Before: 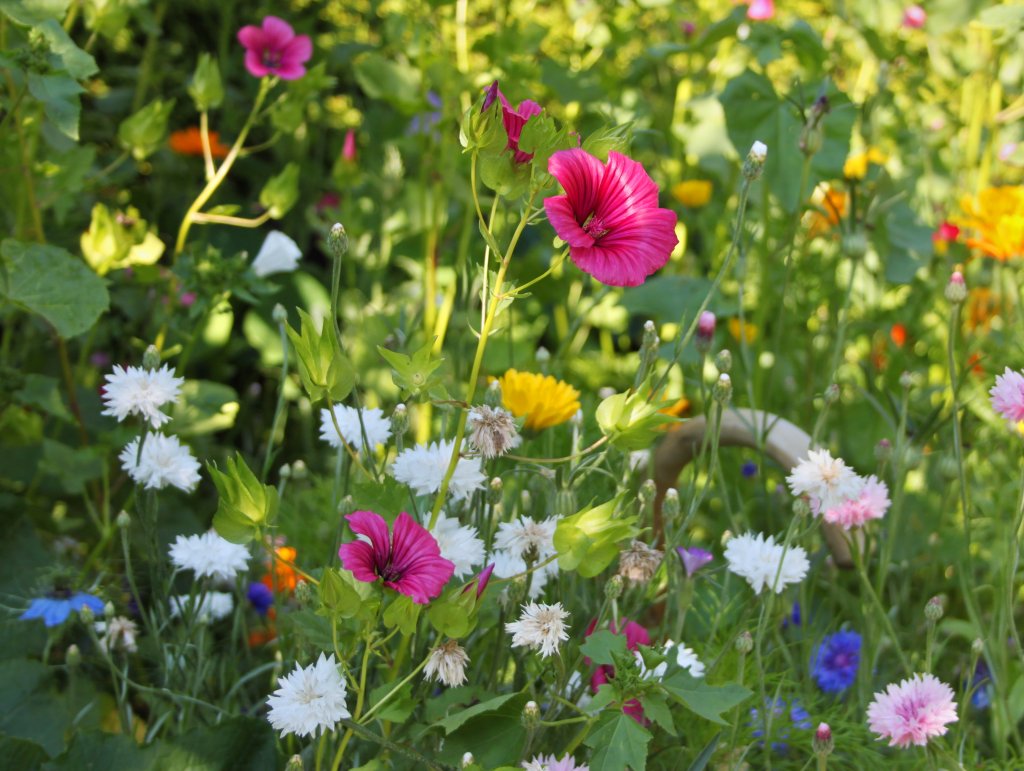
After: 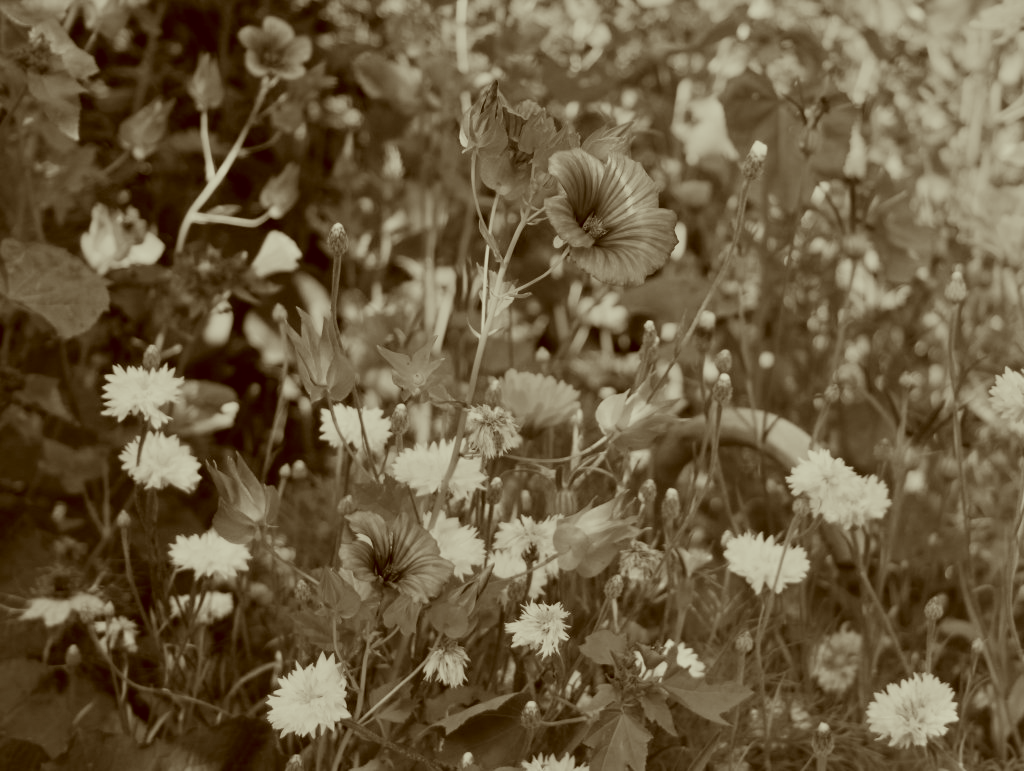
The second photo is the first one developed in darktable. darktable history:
filmic rgb: black relative exposure -7.65 EV, white relative exposure 4.56 EV, threshold 5.95 EV, hardness 3.61, preserve chrominance no, color science v5 (2021), contrast in shadows safe, contrast in highlights safe, enable highlight reconstruction true
color correction: highlights a* -5.57, highlights b* 9.8, shadows a* 9.61, shadows b* 24.22
color calibration: output gray [0.246, 0.254, 0.501, 0], illuminant F (fluorescent), F source F9 (Cool White Deluxe 4150 K) – high CRI, x 0.374, y 0.373, temperature 4150.92 K
contrast brightness saturation: contrast 0.046
